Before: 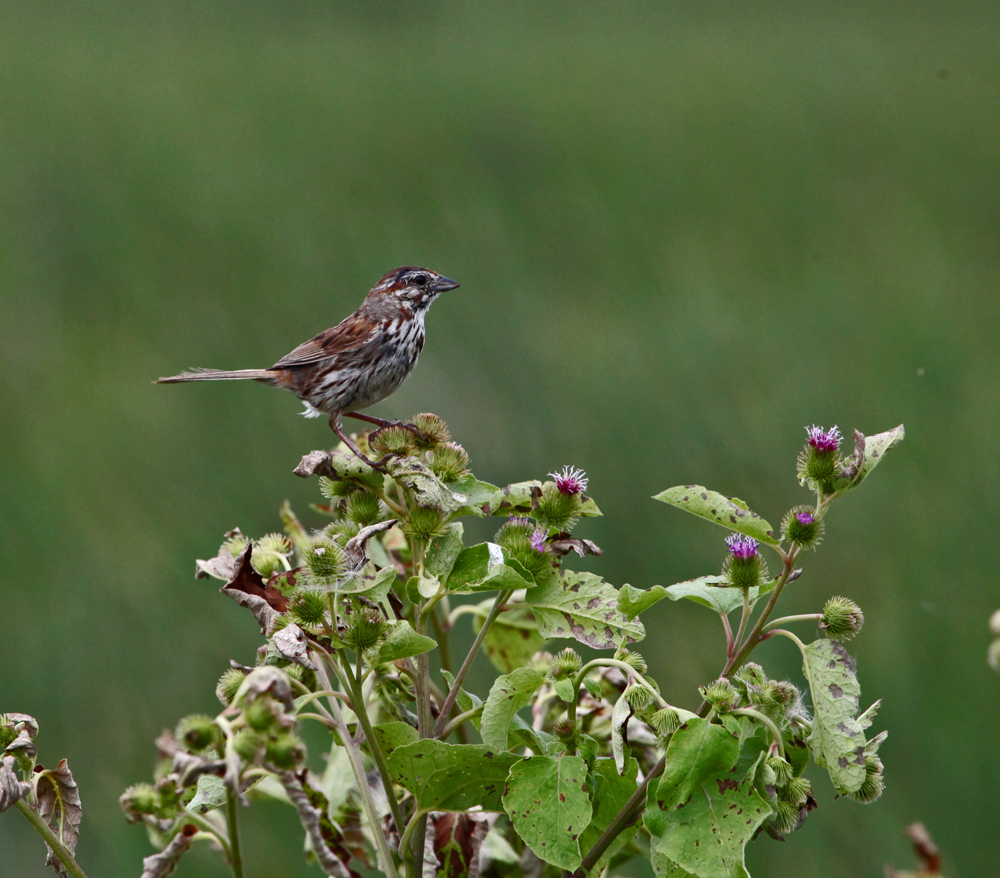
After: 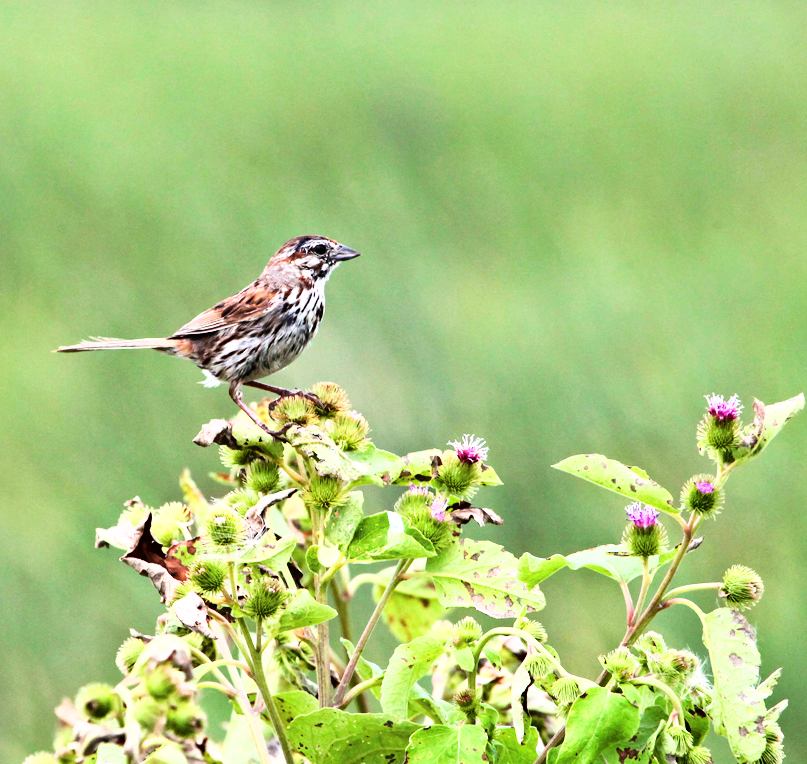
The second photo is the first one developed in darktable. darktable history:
base curve: curves: ch0 [(0, 0) (0.007, 0.004) (0.027, 0.03) (0.046, 0.07) (0.207, 0.54) (0.442, 0.872) (0.673, 0.972) (1, 1)]
exposure: black level correction 0.001, exposure 0.499 EV, compensate exposure bias true, compensate highlight preservation false
crop: left 10.007%, top 3.621%, right 9.205%, bottom 9.337%
tone equalizer: -8 EV -0.789 EV, -7 EV -0.7 EV, -6 EV -0.612 EV, -5 EV -0.392 EV, -3 EV 0.386 EV, -2 EV 0.6 EV, -1 EV 0.691 EV, +0 EV 0.724 EV
shadows and highlights: radius 94.22, shadows -14.61, white point adjustment 0.189, highlights 31.17, compress 48.66%, soften with gaussian
